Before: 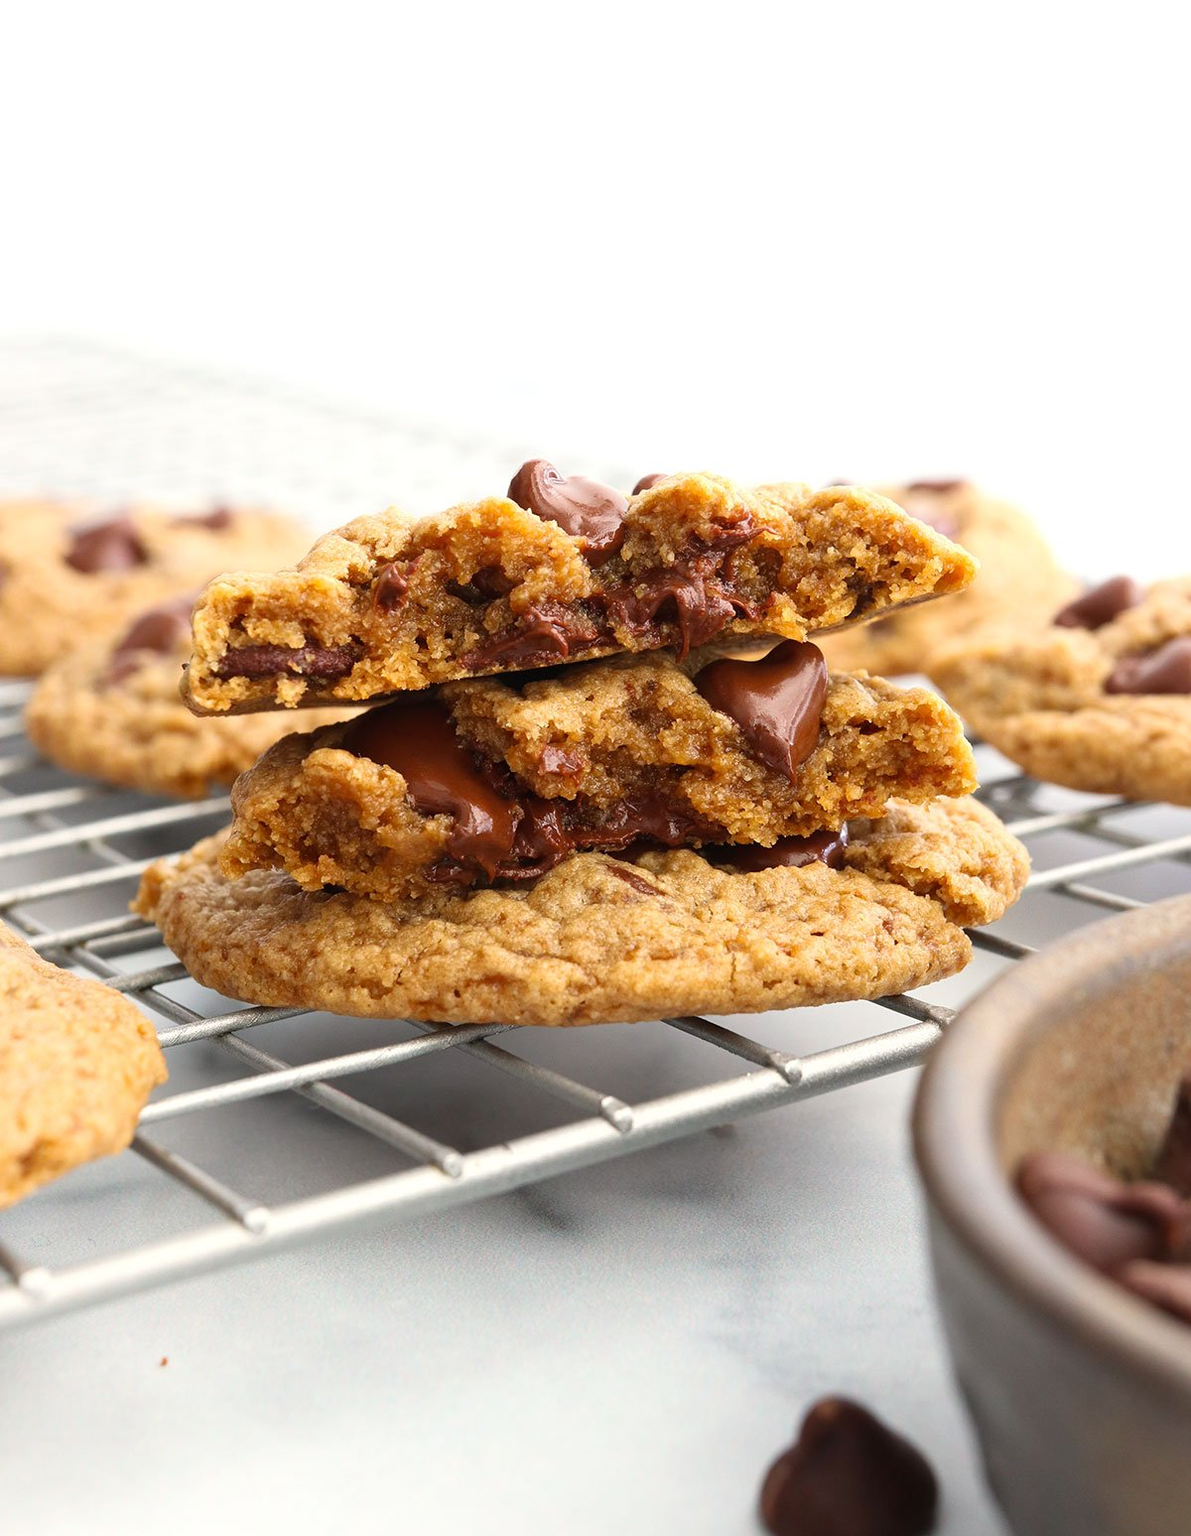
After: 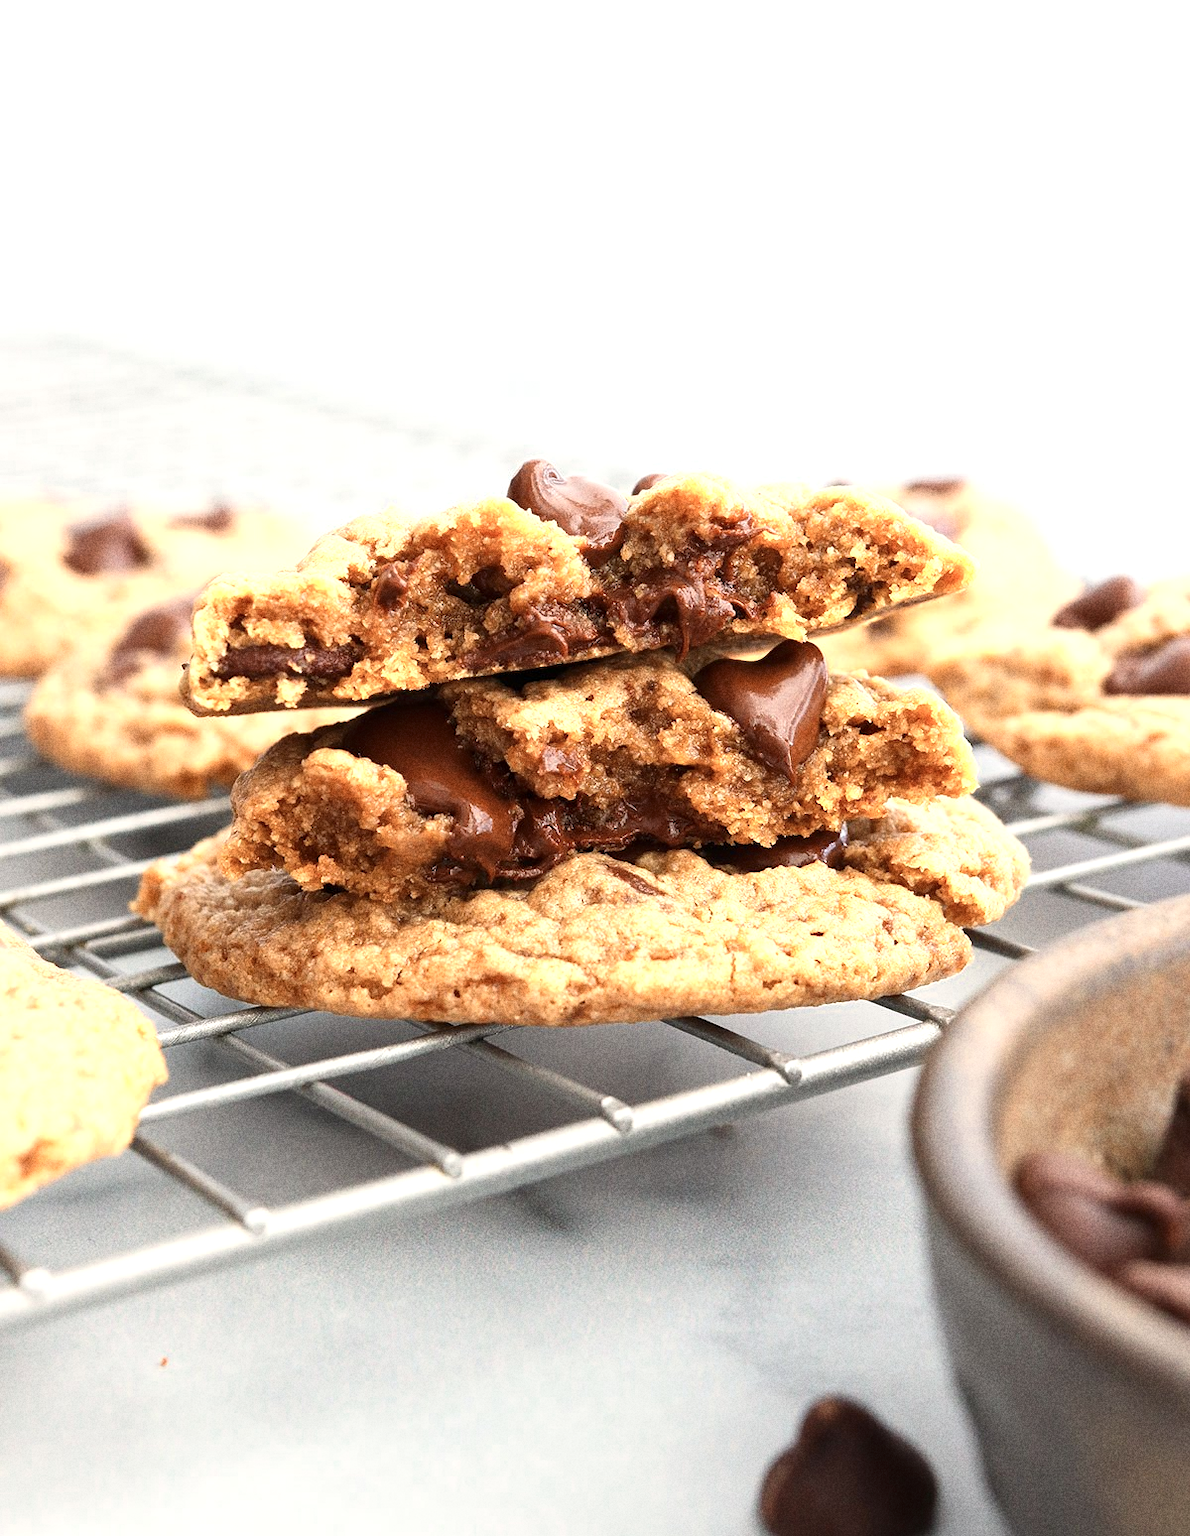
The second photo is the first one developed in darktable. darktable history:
color zones: curves: ch0 [(0.018, 0.548) (0.224, 0.64) (0.425, 0.447) (0.675, 0.575) (0.732, 0.579)]; ch1 [(0.066, 0.487) (0.25, 0.5) (0.404, 0.43) (0.75, 0.421) (0.956, 0.421)]; ch2 [(0.044, 0.561) (0.215, 0.465) (0.399, 0.544) (0.465, 0.548) (0.614, 0.447) (0.724, 0.43) (0.882, 0.623) (0.956, 0.632)]
grain: coarseness 11.82 ISO, strength 36.67%, mid-tones bias 74.17%
local contrast: mode bilateral grid, contrast 20, coarseness 50, detail 120%, midtone range 0.2
